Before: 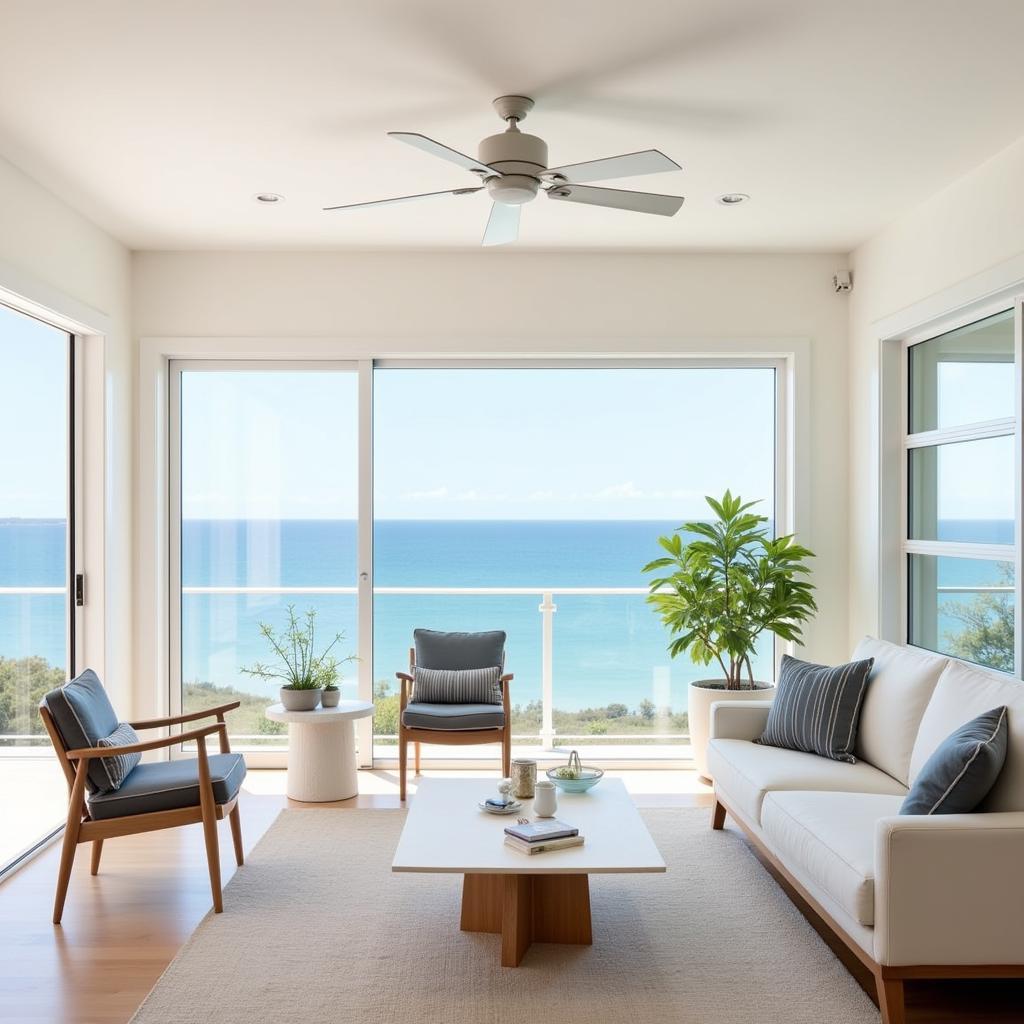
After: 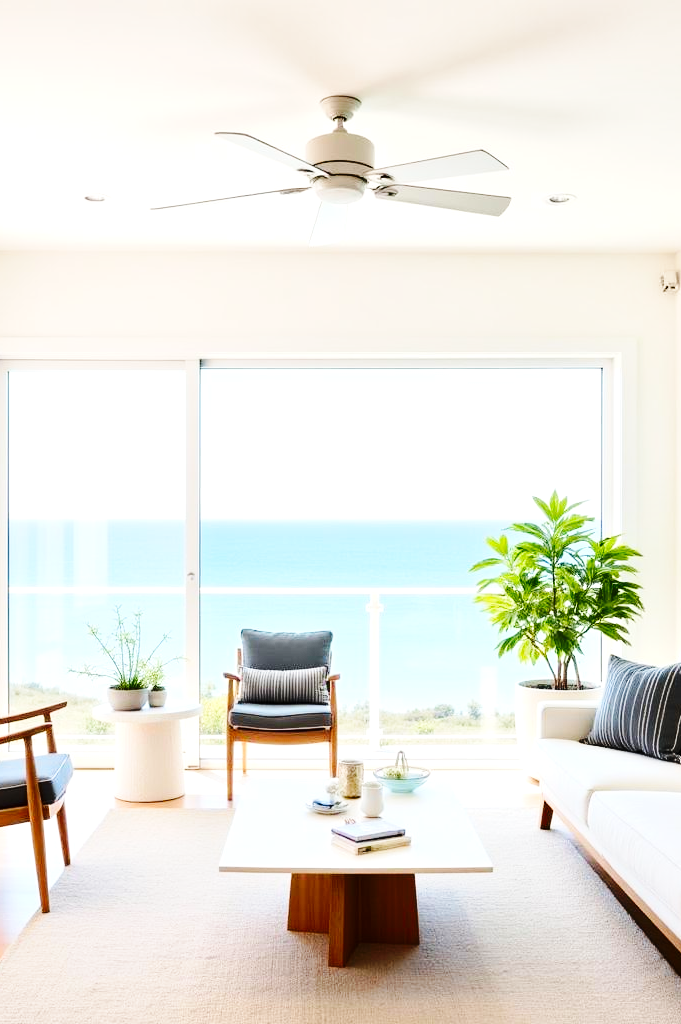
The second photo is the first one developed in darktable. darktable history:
base curve: curves: ch0 [(0, 0) (0.036, 0.025) (0.121, 0.166) (0.206, 0.329) (0.605, 0.79) (1, 1)], preserve colors none
crop: left 16.968%, right 16.471%
contrast brightness saturation: contrast 0.078, saturation 0.204
tone equalizer: -8 EV 0.001 EV, -7 EV -0.002 EV, -6 EV 0.002 EV, -5 EV -0.031 EV, -4 EV -0.103 EV, -3 EV -0.165 EV, -2 EV 0.23 EV, -1 EV 0.716 EV, +0 EV 0.487 EV
